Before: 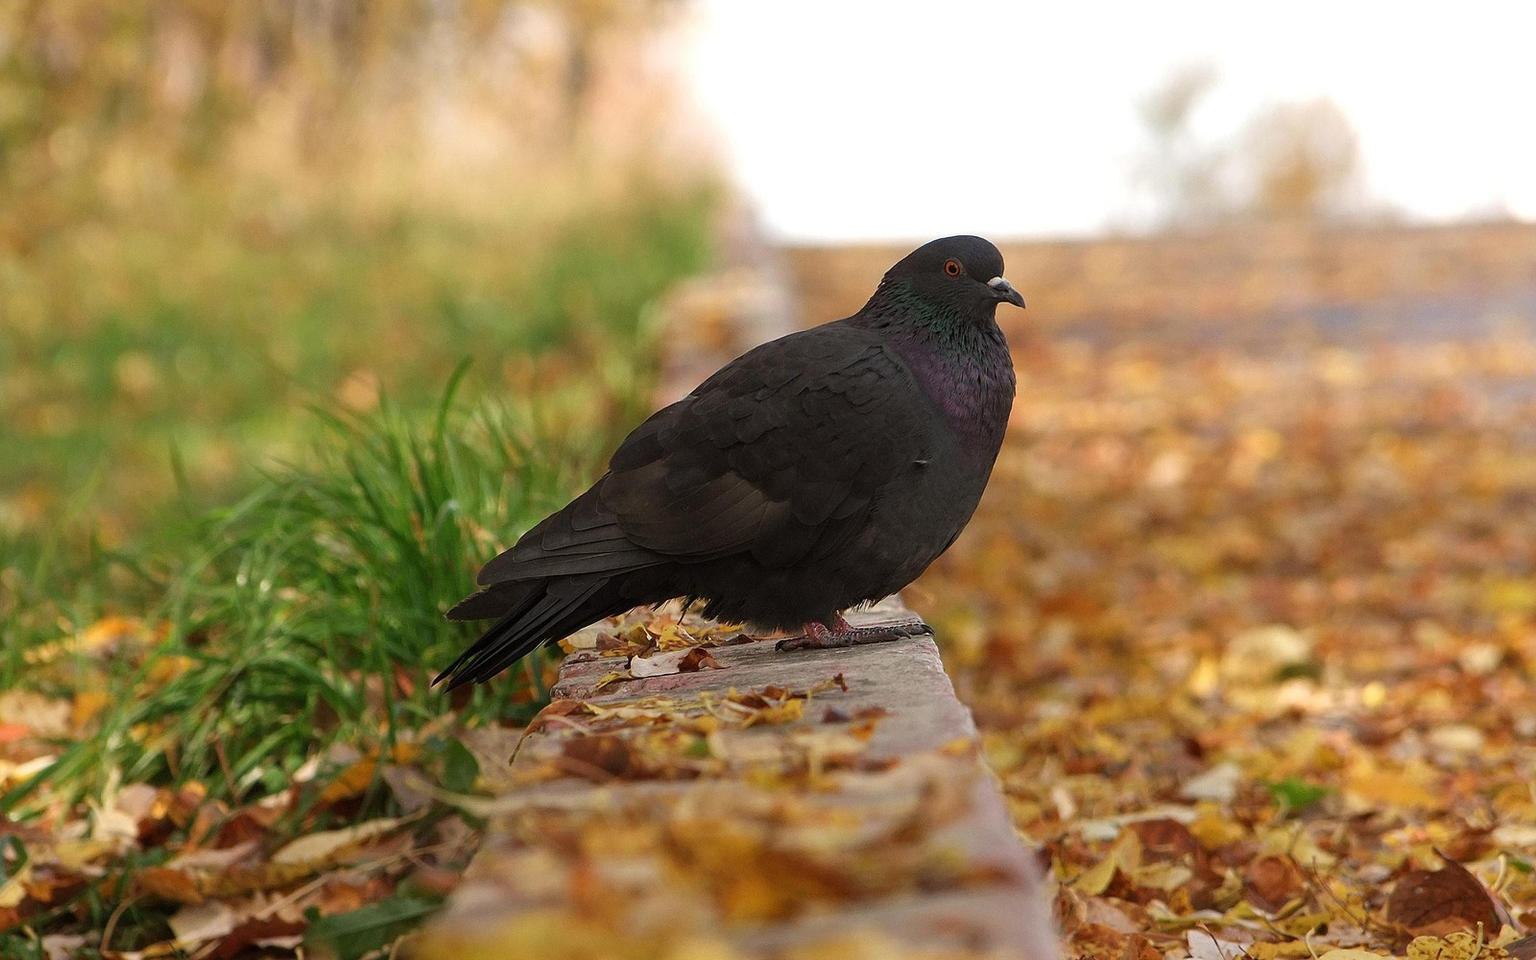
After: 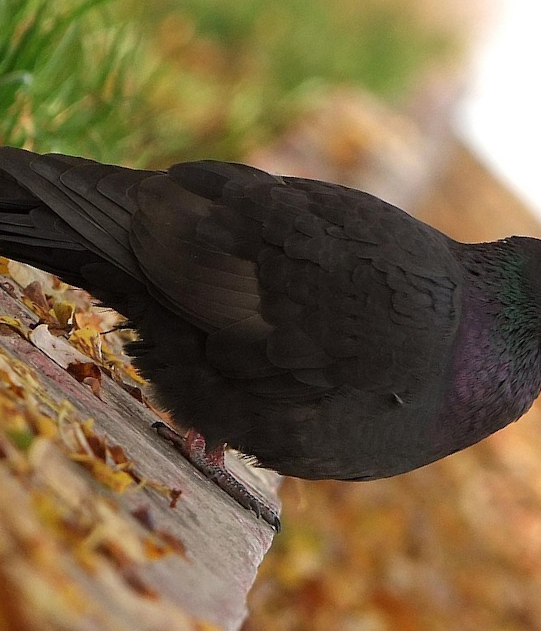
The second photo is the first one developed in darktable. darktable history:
crop and rotate: angle -46.07°, top 16.115%, right 0.91%, bottom 11.617%
